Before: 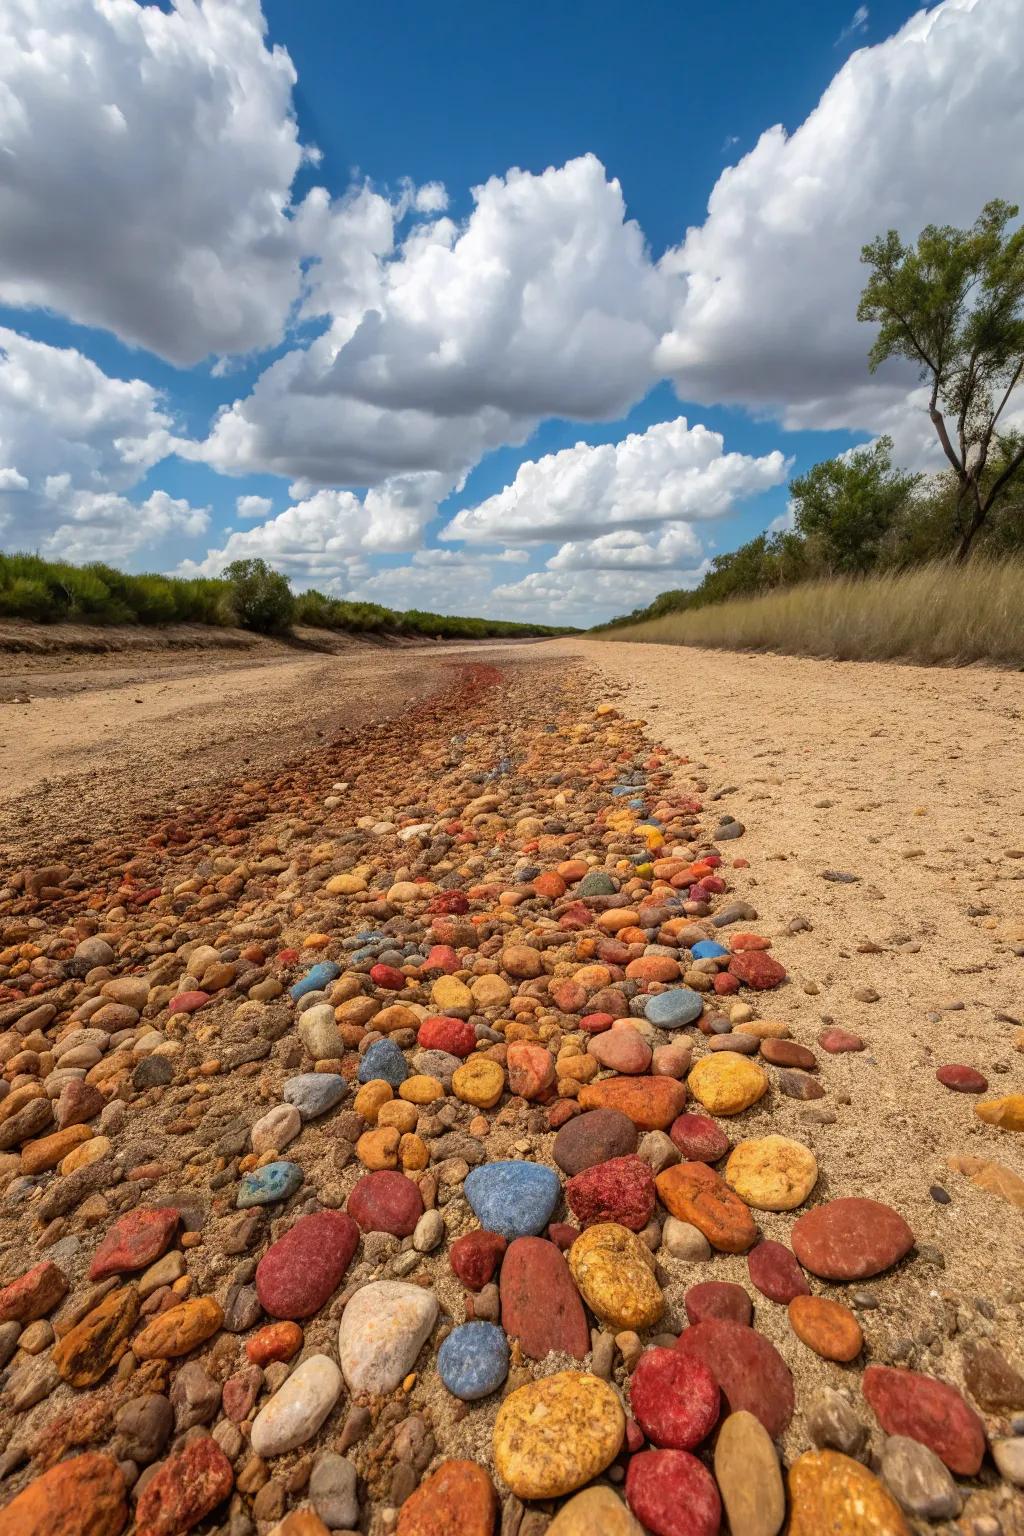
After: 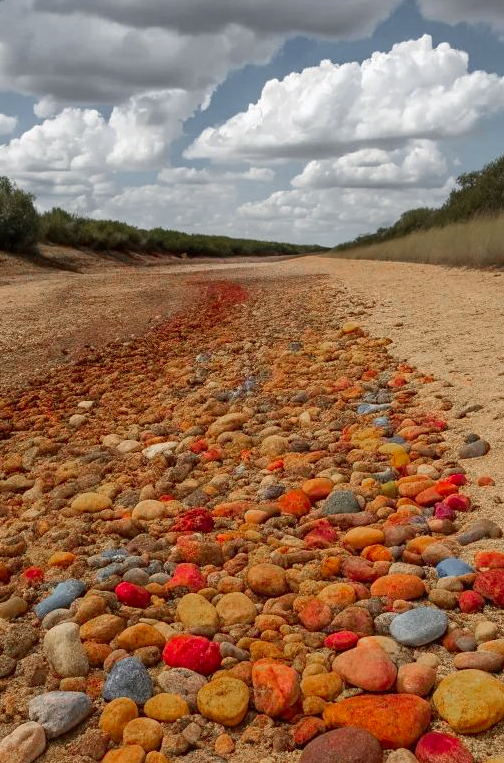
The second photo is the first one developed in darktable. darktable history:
crop: left 24.99%, top 24.923%, right 25.034%, bottom 25.366%
color zones: curves: ch0 [(0, 0.48) (0.209, 0.398) (0.305, 0.332) (0.429, 0.493) (0.571, 0.5) (0.714, 0.5) (0.857, 0.5) (1, 0.48)]; ch1 [(0, 0.736) (0.143, 0.625) (0.225, 0.371) (0.429, 0.256) (0.571, 0.241) (0.714, 0.213) (0.857, 0.48) (1, 0.736)]; ch2 [(0, 0.448) (0.143, 0.498) (0.286, 0.5) (0.429, 0.5) (0.571, 0.5) (0.714, 0.5) (0.857, 0.5) (1, 0.448)]
shadows and highlights: shadows 37.08, highlights -27.49, soften with gaussian
